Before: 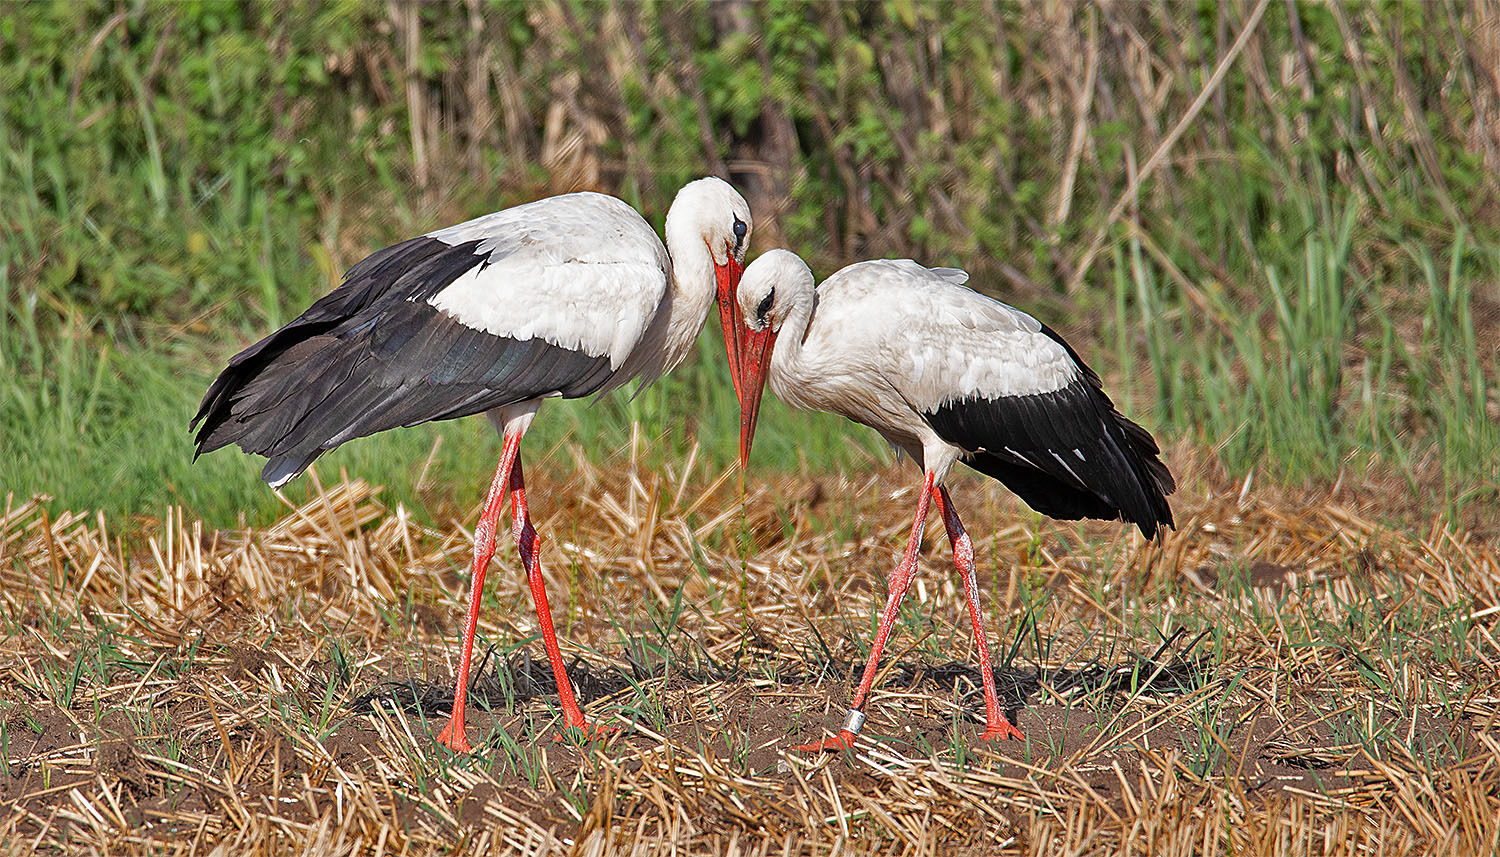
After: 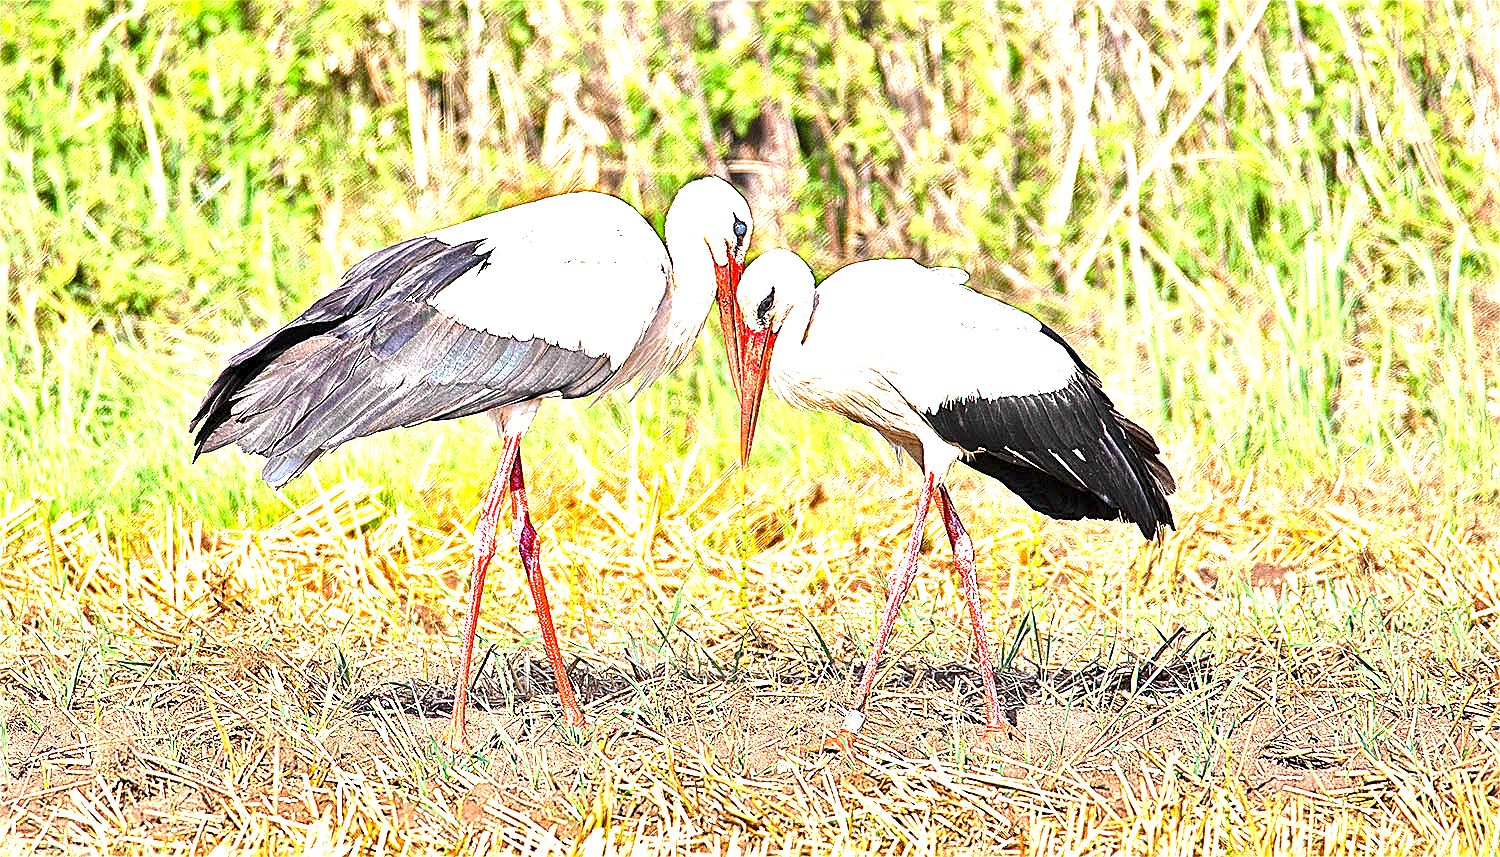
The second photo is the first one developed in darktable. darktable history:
sharpen: on, module defaults
exposure: exposure 2.062 EV, compensate highlight preservation false
color balance rgb: perceptual saturation grading › global saturation 35.178%, perceptual saturation grading › highlights -24.895%, perceptual saturation grading › shadows 49.886%, perceptual brilliance grading › global brilliance -5.16%, perceptual brilliance grading › highlights 24.715%, perceptual brilliance grading › mid-tones 6.877%, perceptual brilliance grading › shadows -4.873%, global vibrance 0.309%
